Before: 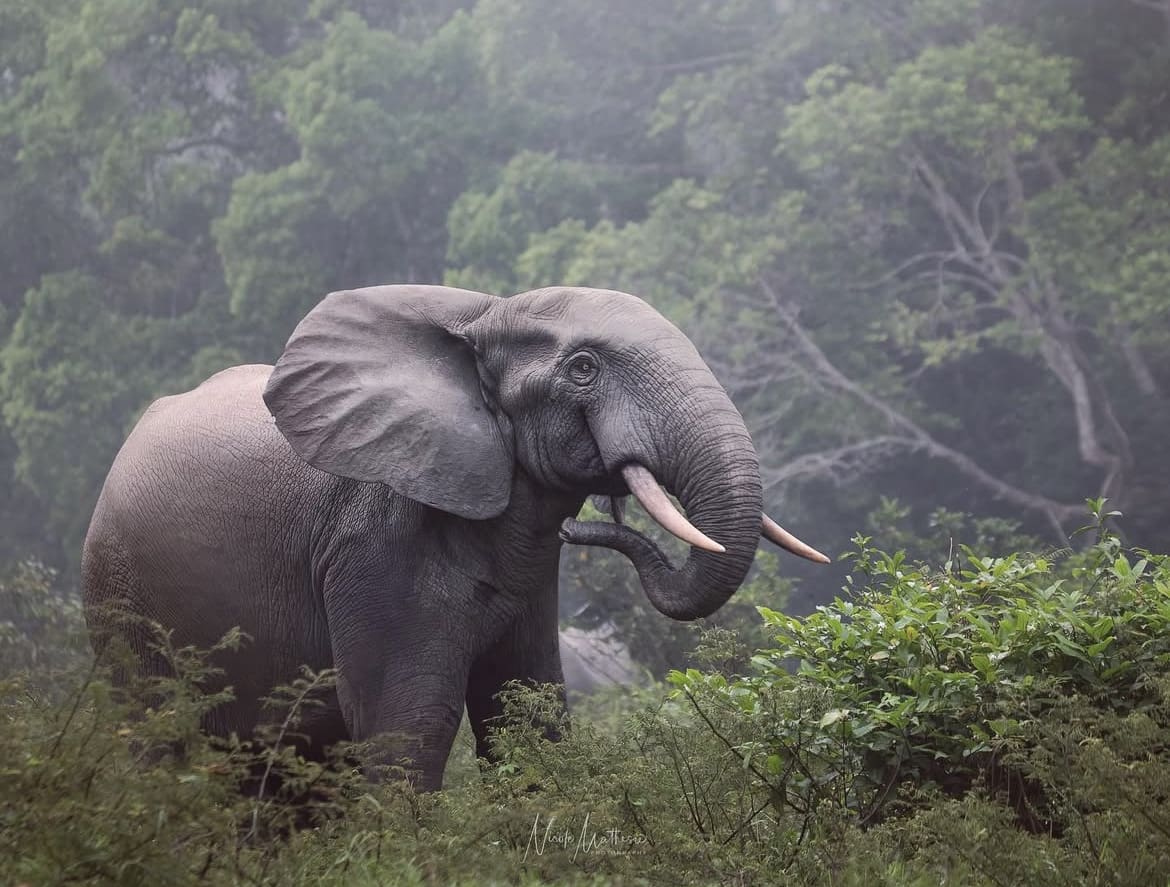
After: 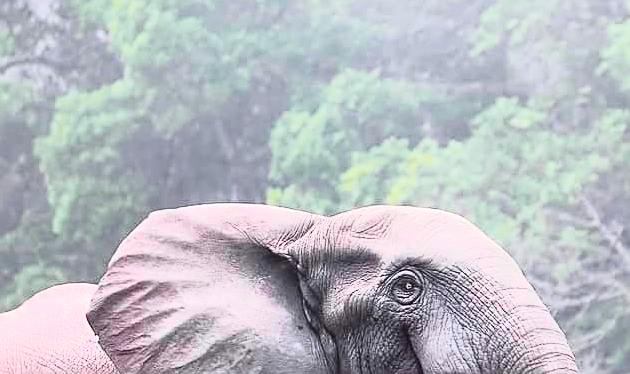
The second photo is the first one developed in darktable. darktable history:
tone curve: curves: ch0 [(0, 0) (0.046, 0.031) (0.163, 0.114) (0.391, 0.432) (0.488, 0.561) (0.695, 0.839) (0.785, 0.904) (1, 0.965)]; ch1 [(0, 0) (0.248, 0.252) (0.427, 0.412) (0.482, 0.462) (0.499, 0.497) (0.518, 0.52) (0.535, 0.577) (0.585, 0.623) (0.679, 0.743) (0.788, 0.809) (1, 1)]; ch2 [(0, 0) (0.313, 0.262) (0.427, 0.417) (0.473, 0.47) (0.503, 0.503) (0.523, 0.515) (0.557, 0.596) (0.598, 0.646) (0.708, 0.771) (1, 1)], color space Lab, independent channels, preserve colors none
sharpen: amount 0.578
exposure: exposure 0.6 EV, compensate exposure bias true, compensate highlight preservation false
crop: left 15.181%, top 9.138%, right 30.926%, bottom 48.649%
